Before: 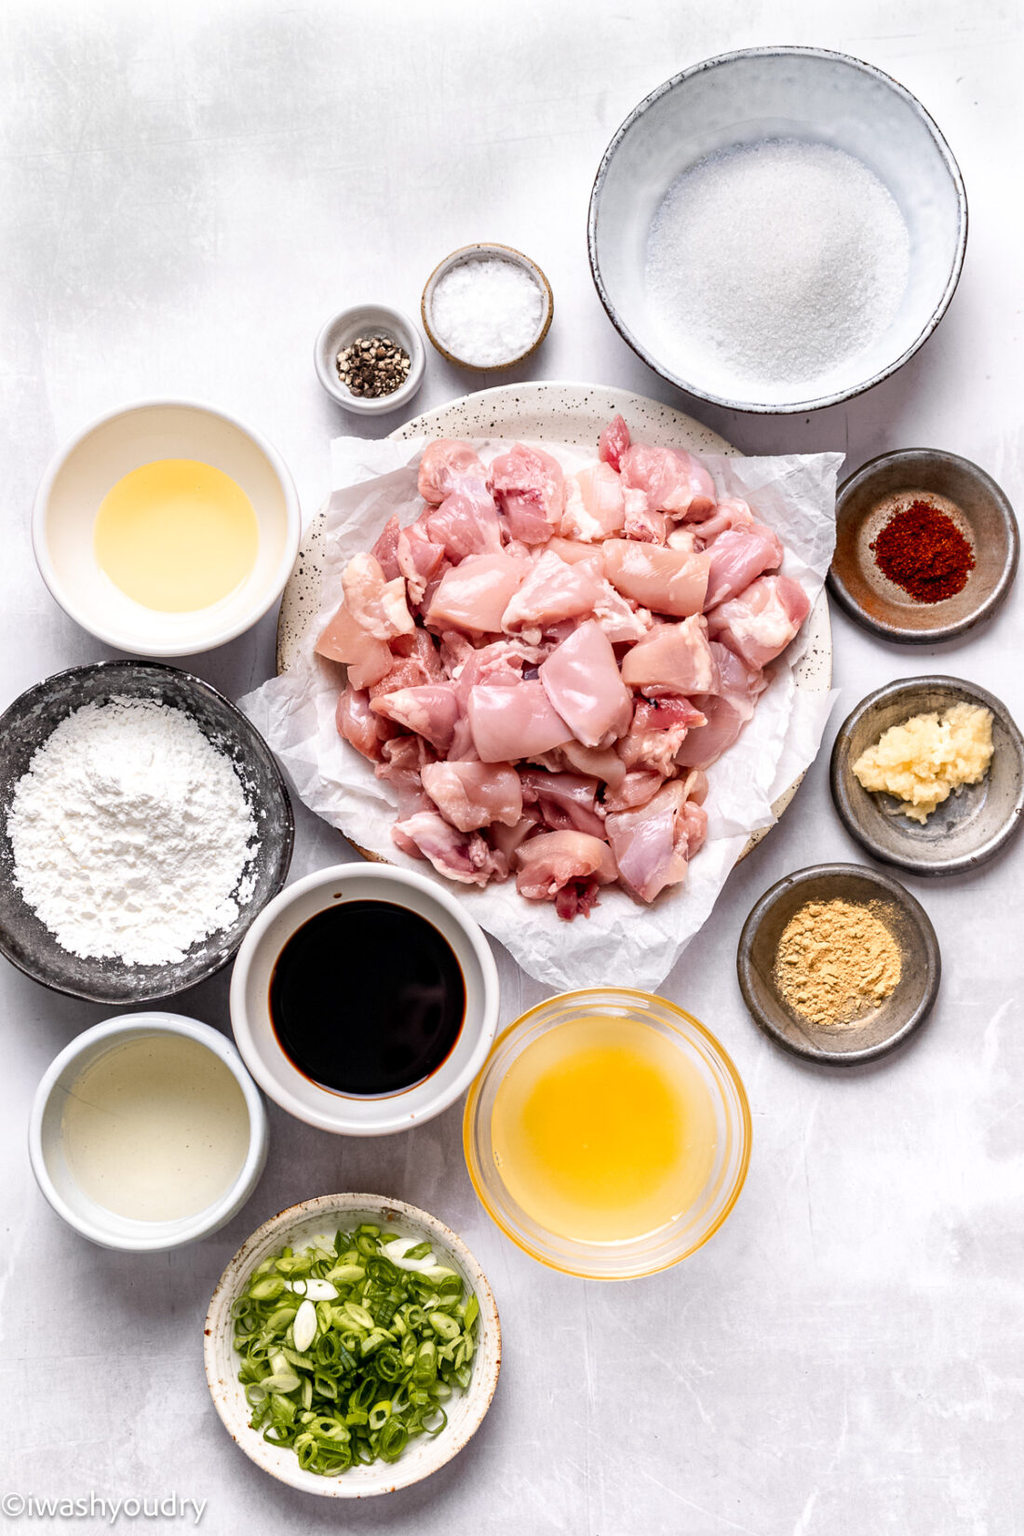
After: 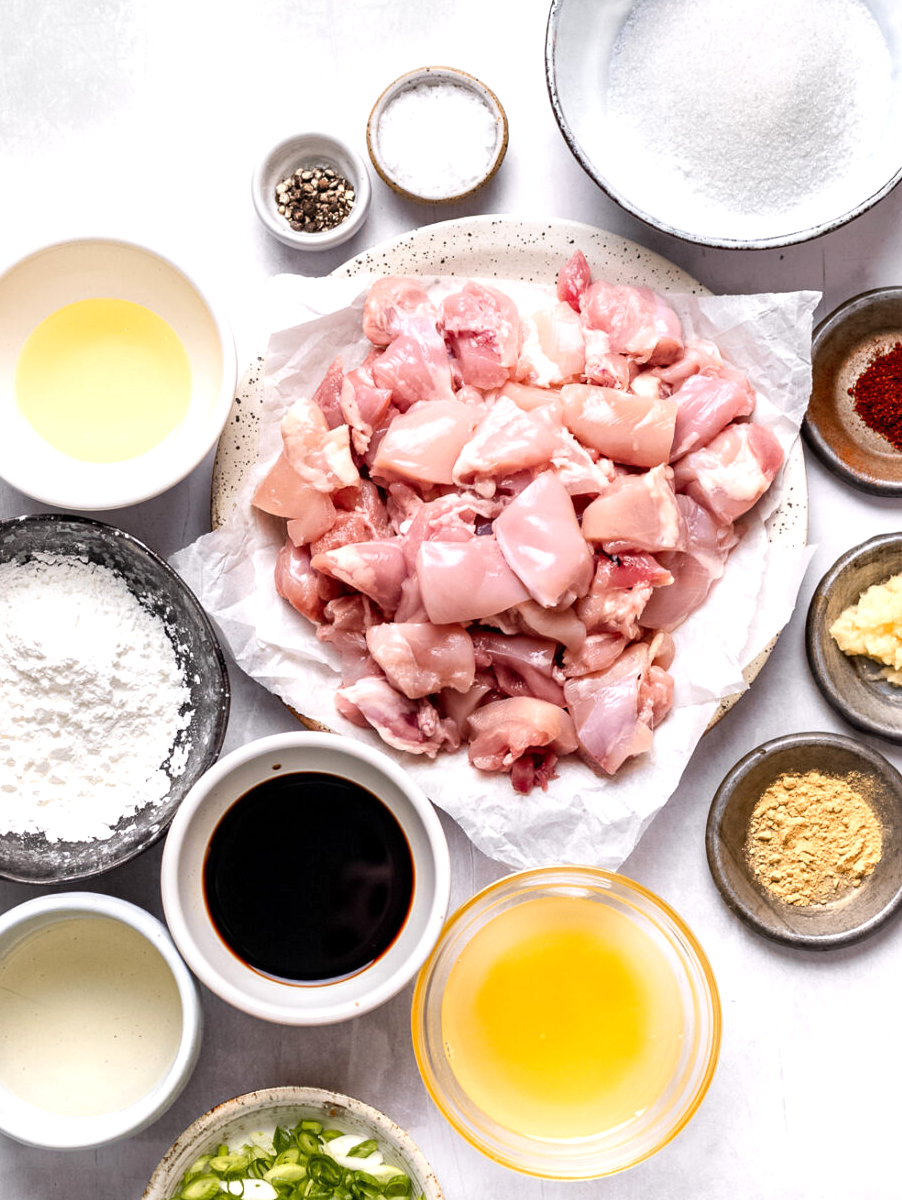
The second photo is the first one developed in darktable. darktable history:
crop: left 7.856%, top 11.836%, right 10.12%, bottom 15.387%
exposure: exposure 0.236 EV, compensate highlight preservation false
